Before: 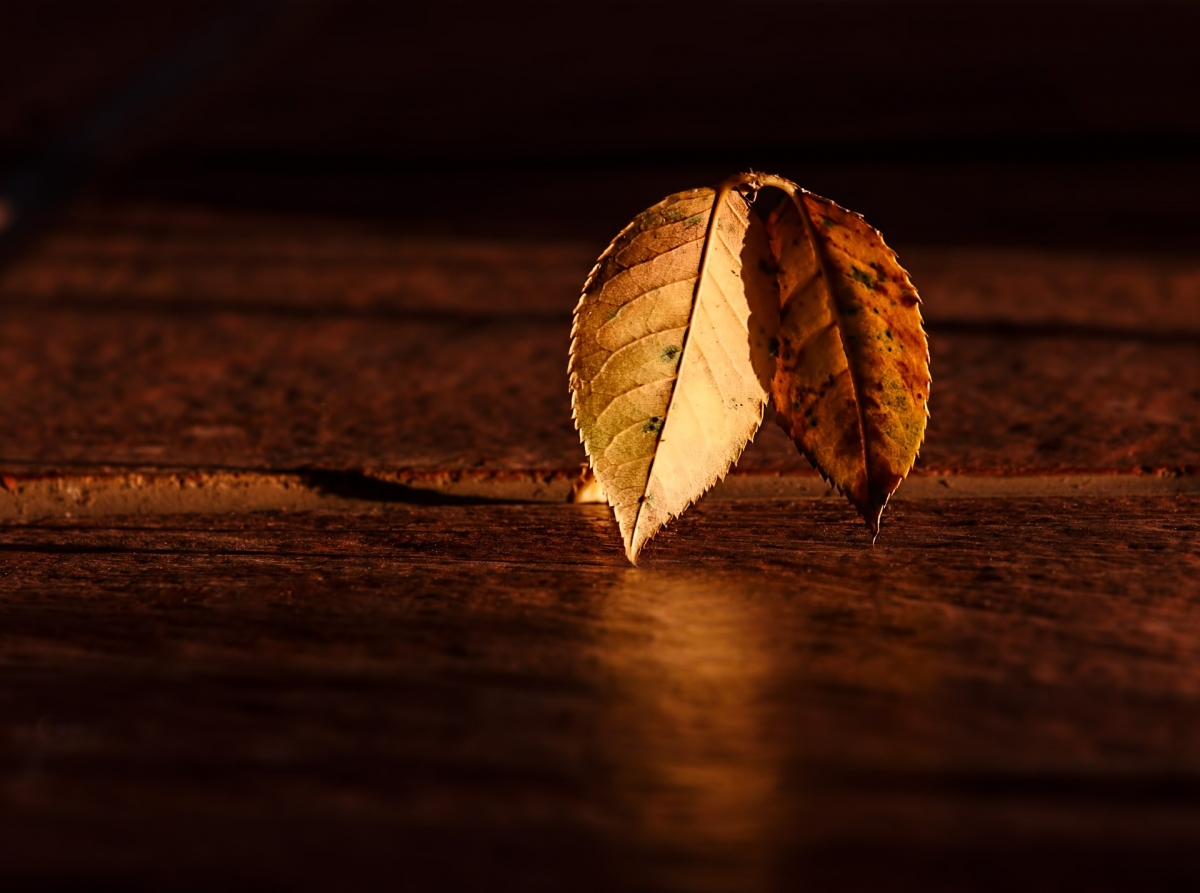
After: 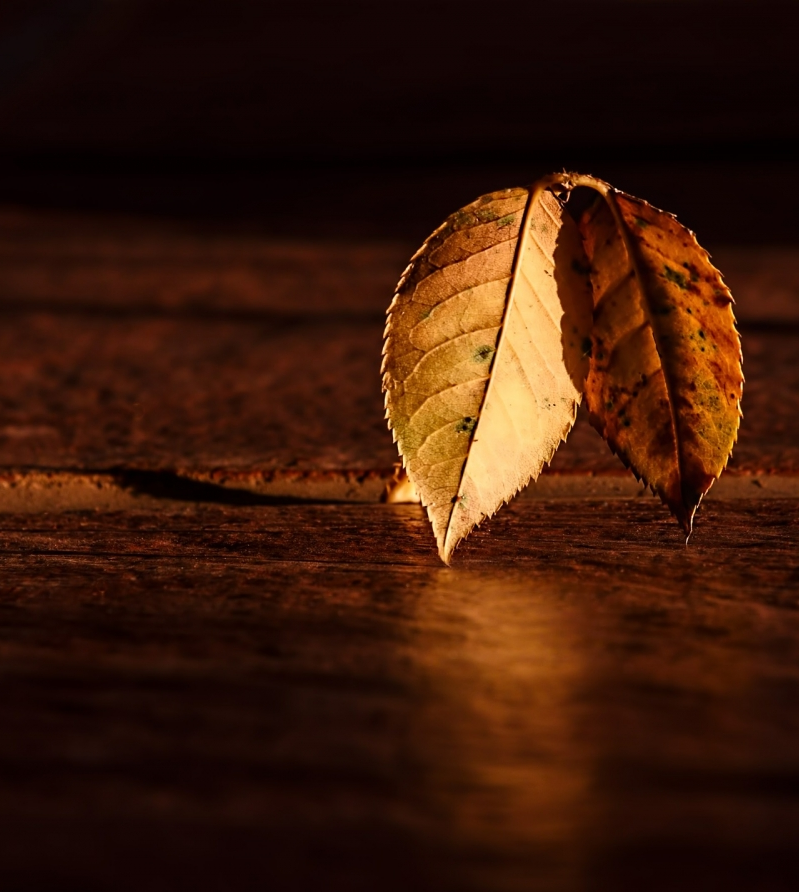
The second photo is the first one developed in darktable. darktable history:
crop and rotate: left 15.638%, right 17.699%
